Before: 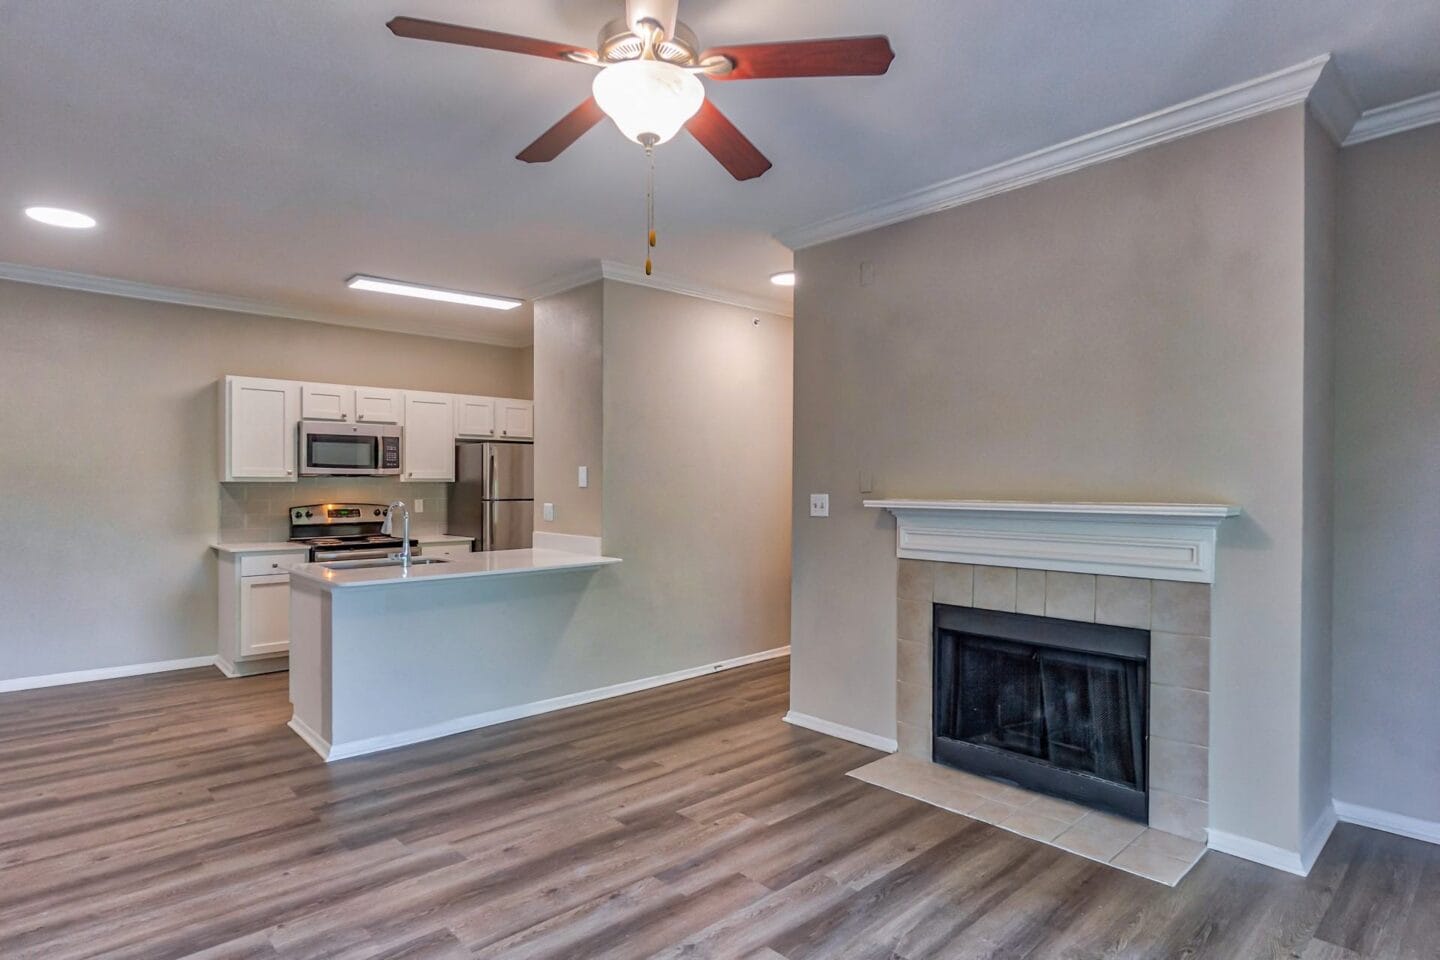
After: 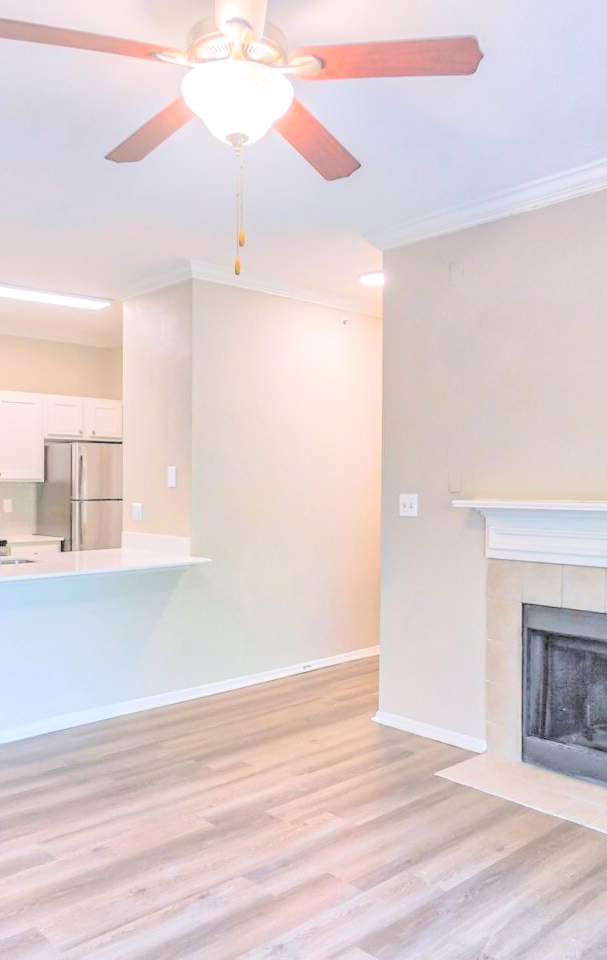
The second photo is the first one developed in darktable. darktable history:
exposure: exposure 0.2 EV, compensate highlight preservation false
crop: left 28.583%, right 29.231%
white balance: red 1.004, blue 1.024
contrast brightness saturation: brightness 1
